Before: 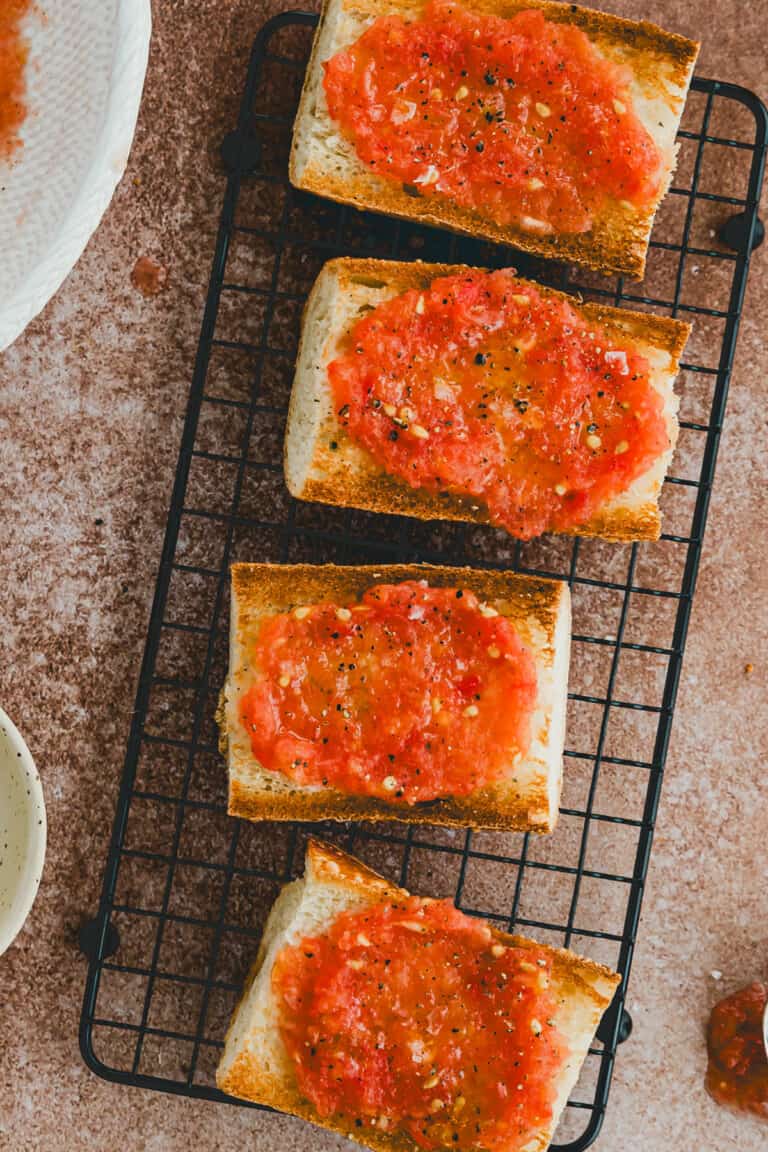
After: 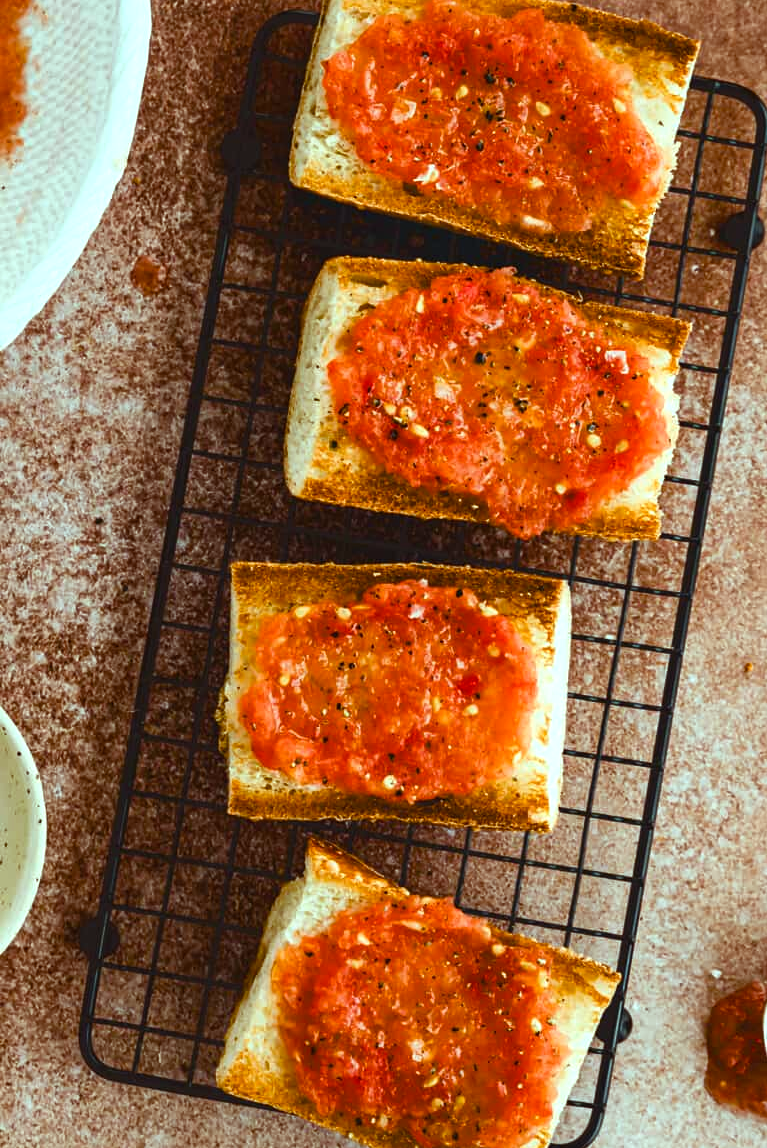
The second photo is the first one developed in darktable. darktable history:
crop: top 0.091%, bottom 0.201%
color balance rgb: shadows lift › chroma 2.004%, shadows lift › hue 248.06°, power › chroma 1.562%, power › hue 28.37°, highlights gain › chroma 4.006%, highlights gain › hue 200.5°, perceptual saturation grading › global saturation 20%, perceptual saturation grading › highlights -25.729%, perceptual saturation grading › shadows 25.956%, perceptual brilliance grading › global brilliance 15.092%, perceptual brilliance grading › shadows -34.813%
